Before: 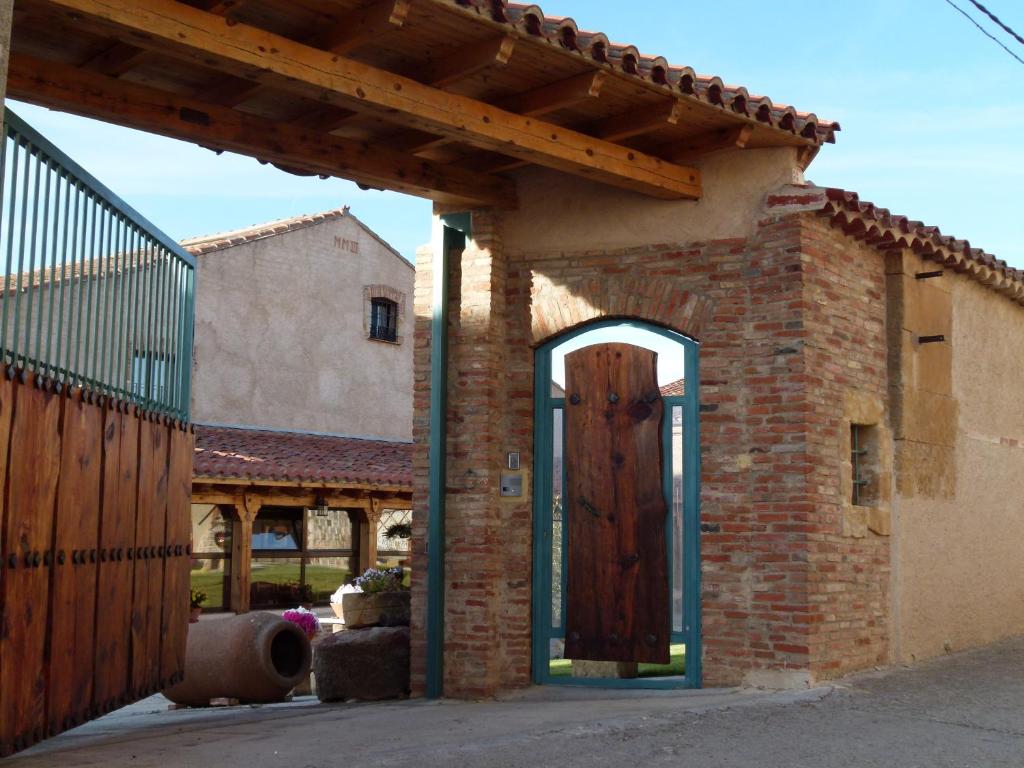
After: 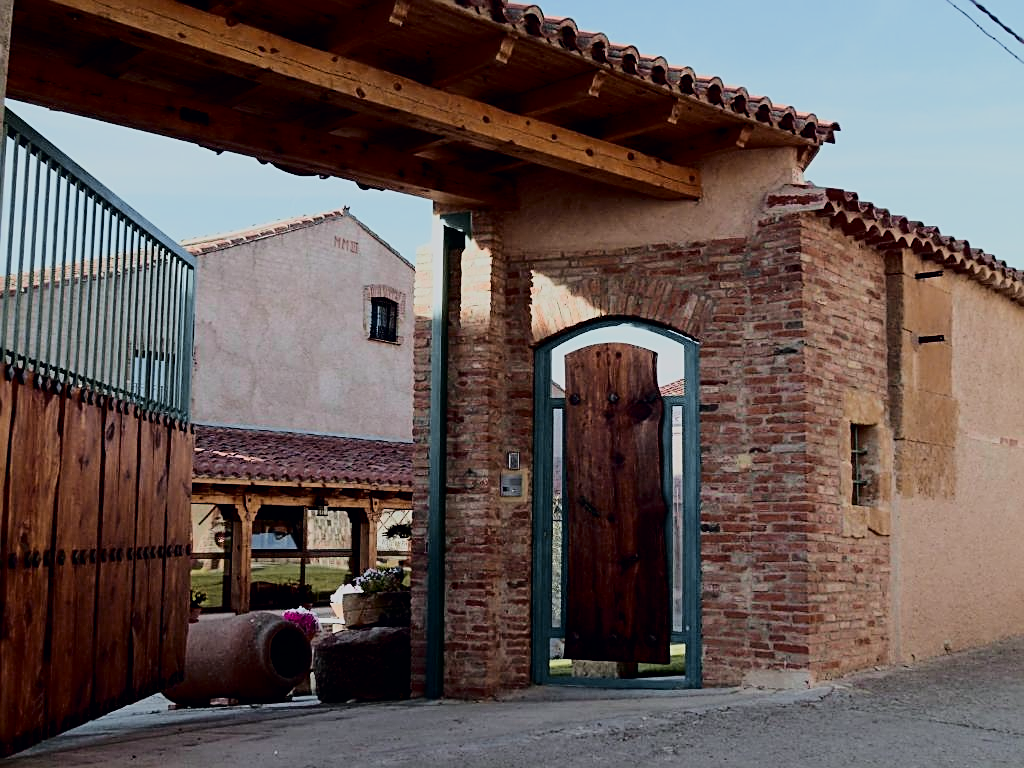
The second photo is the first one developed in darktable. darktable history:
tone curve: curves: ch0 [(0, 0) (0.049, 0.01) (0.154, 0.081) (0.491, 0.519) (0.748, 0.765) (1, 0.919)]; ch1 [(0, 0) (0.172, 0.123) (0.317, 0.272) (0.391, 0.424) (0.499, 0.497) (0.531, 0.541) (0.615, 0.608) (0.741, 0.783) (1, 1)]; ch2 [(0, 0) (0.411, 0.424) (0.483, 0.478) (0.546, 0.532) (0.652, 0.633) (1, 1)], color space Lab, independent channels, preserve colors none
filmic rgb: black relative exposure -7.65 EV, white relative exposure 4.56 EV, hardness 3.61, color science v6 (2022)
sharpen: amount 0.75
